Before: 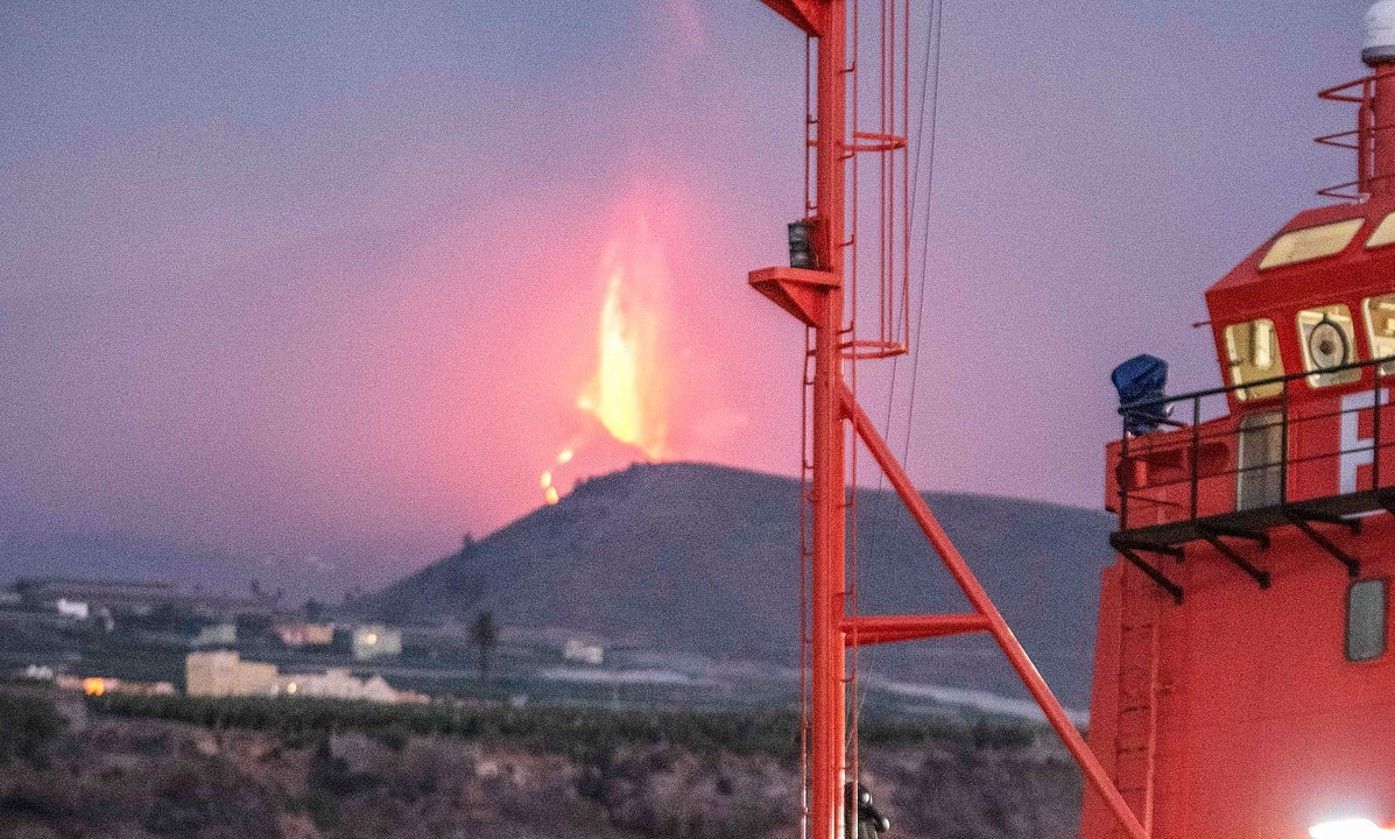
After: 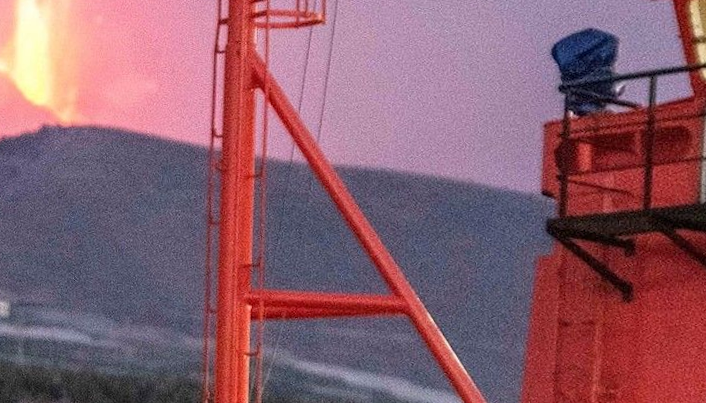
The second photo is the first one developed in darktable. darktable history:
crop: left 34.479%, top 38.822%, right 13.718%, bottom 5.172%
rotate and perspective: rotation 1.69°, lens shift (vertical) -0.023, lens shift (horizontal) -0.291, crop left 0.025, crop right 0.988, crop top 0.092, crop bottom 0.842
